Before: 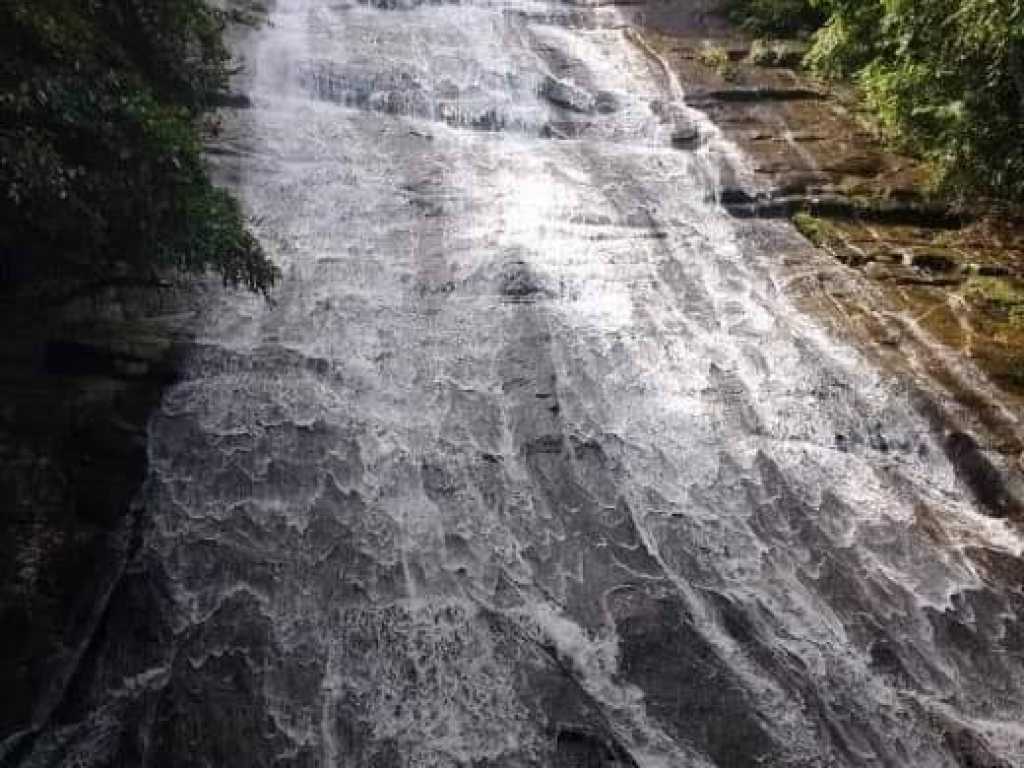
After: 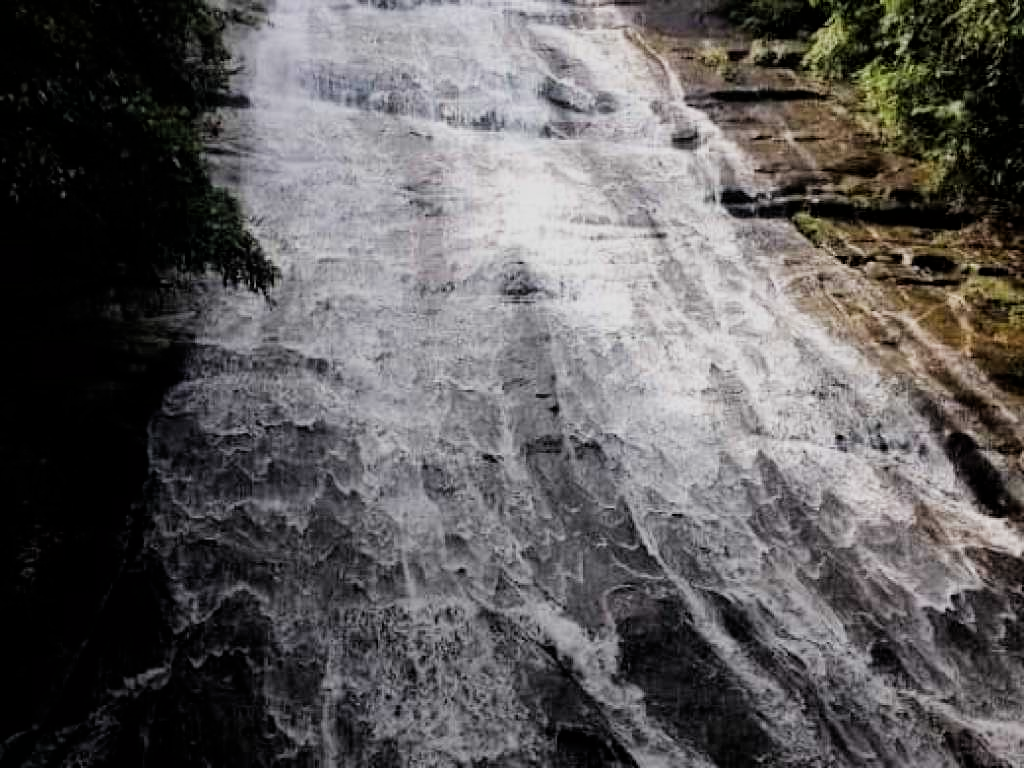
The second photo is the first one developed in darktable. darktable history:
filmic rgb: black relative exposure -5.06 EV, white relative exposure 3.98 EV, threshold 3.05 EV, hardness 2.9, contrast 1.185, highlights saturation mix -29.3%, enable highlight reconstruction true
